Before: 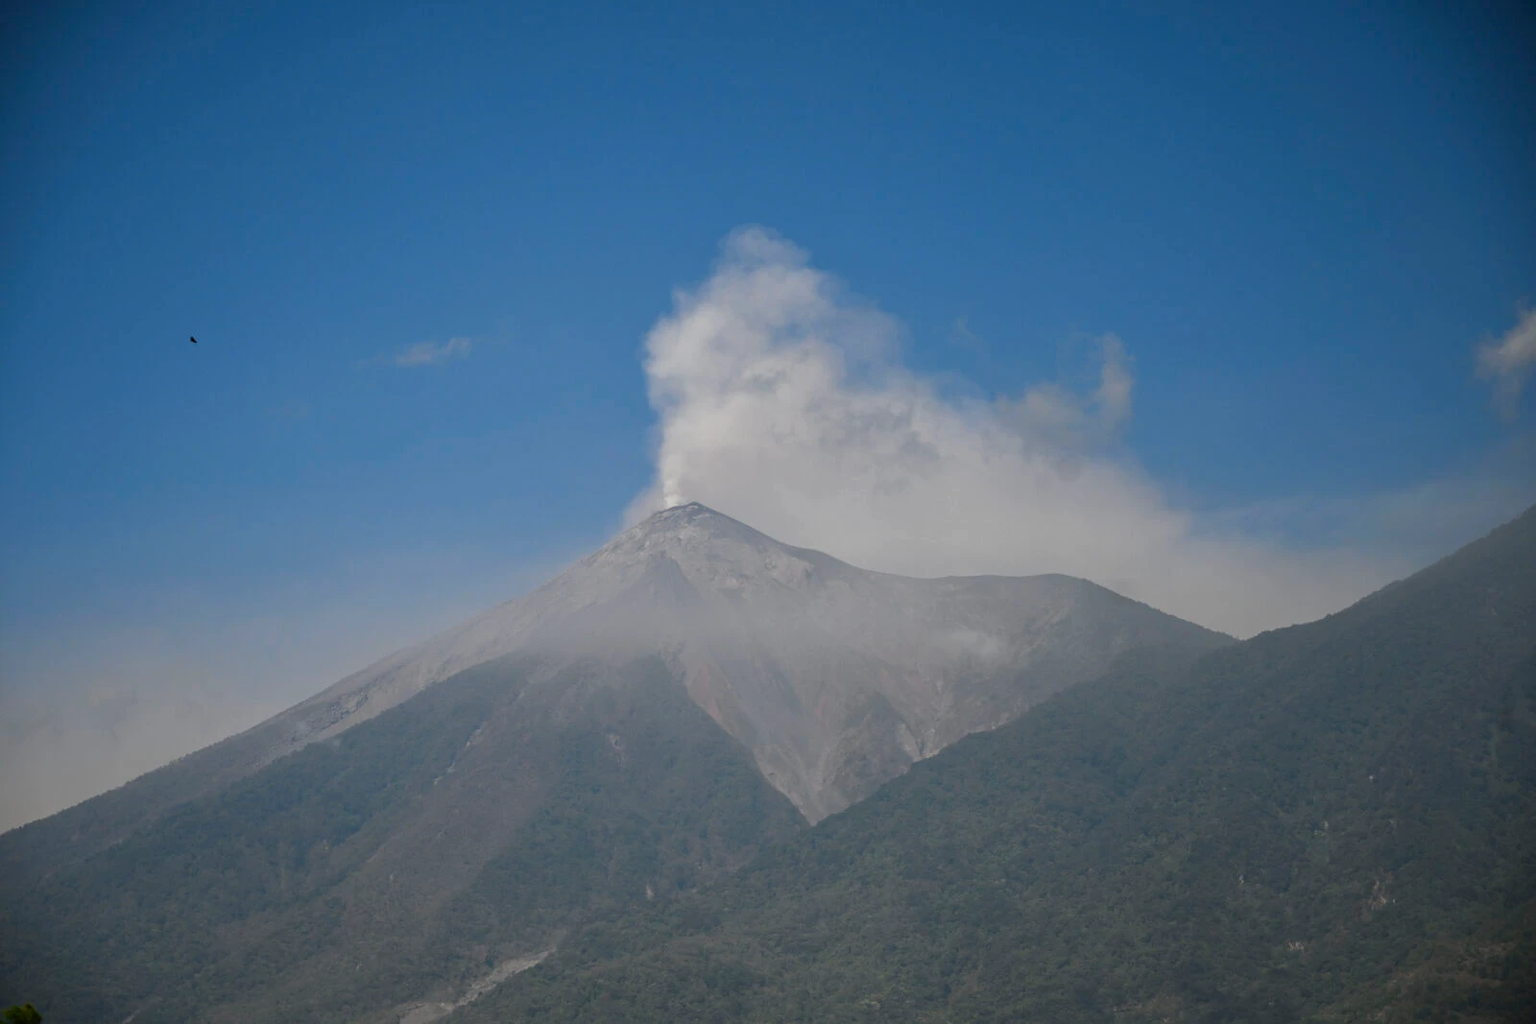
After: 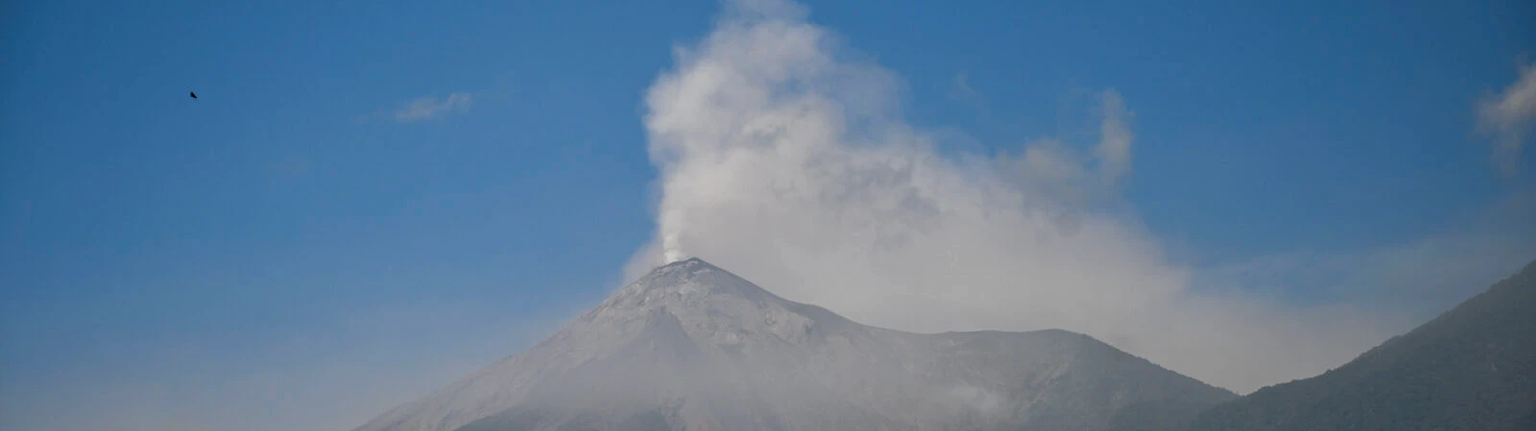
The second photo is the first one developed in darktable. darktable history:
crop and rotate: top 23.904%, bottom 33.977%
